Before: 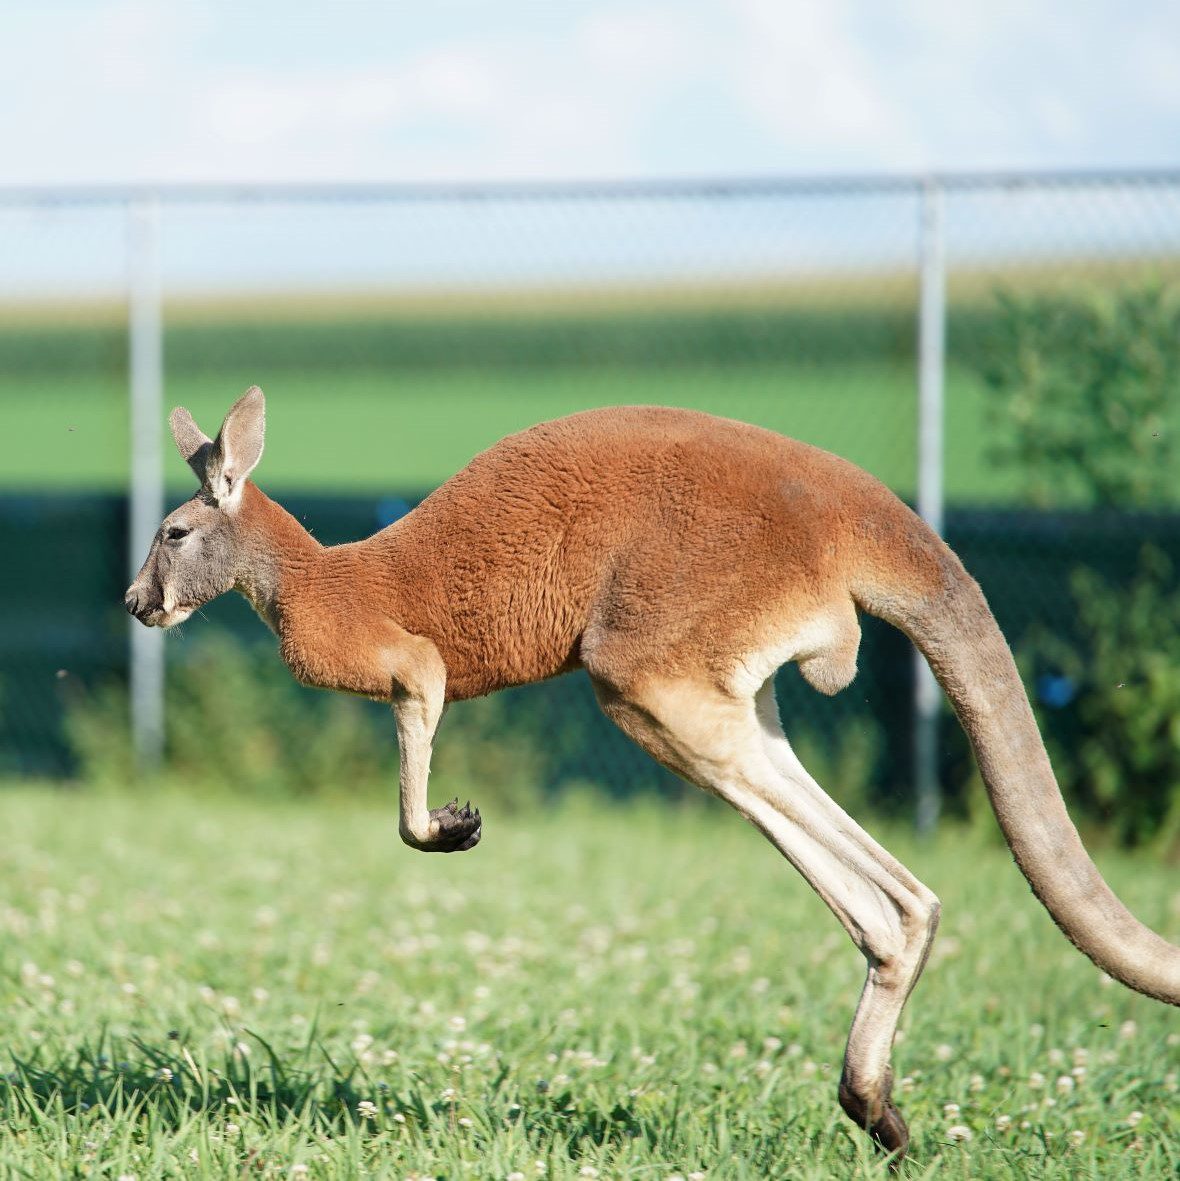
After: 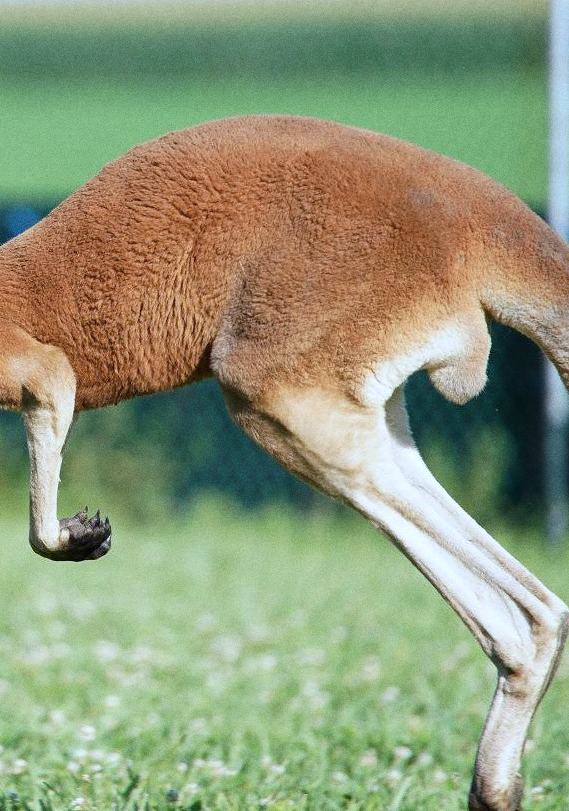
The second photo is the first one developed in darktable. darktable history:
crop: left 31.379%, top 24.658%, right 20.326%, bottom 6.628%
white balance: red 0.931, blue 1.11
grain: coarseness 0.47 ISO
